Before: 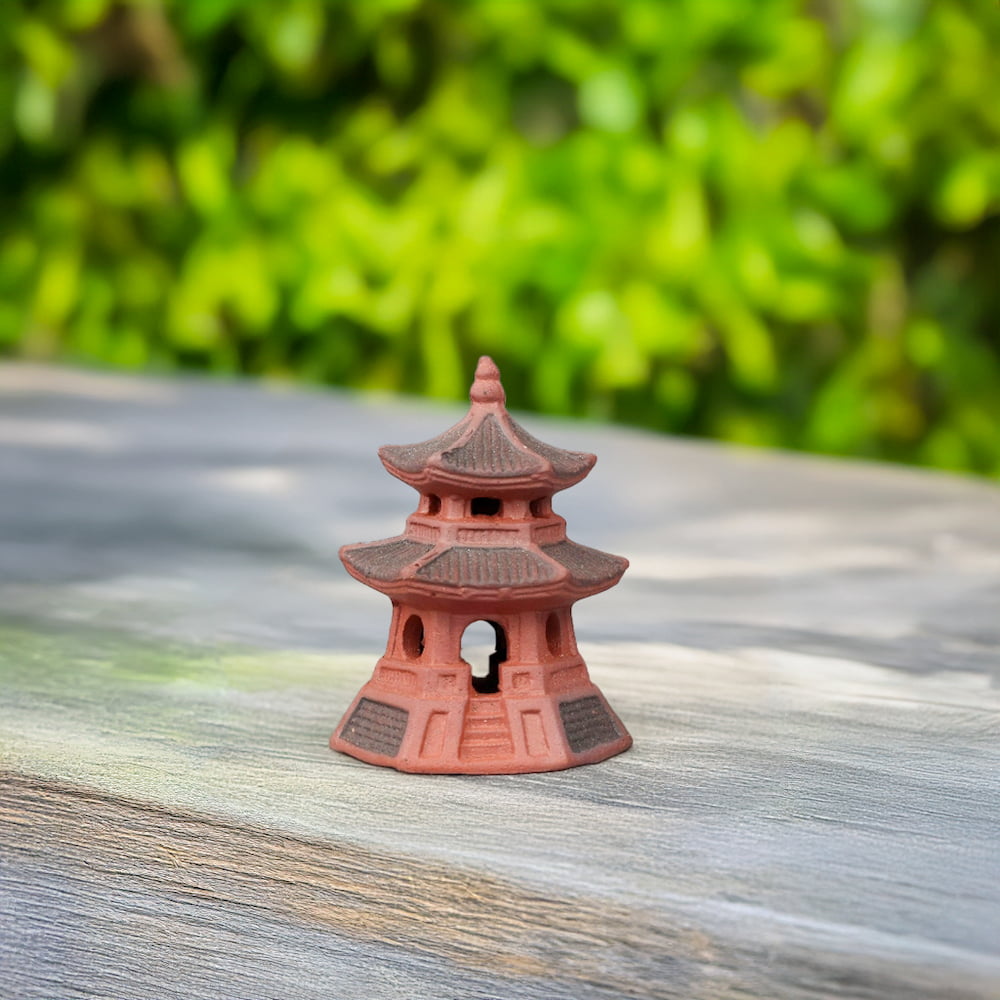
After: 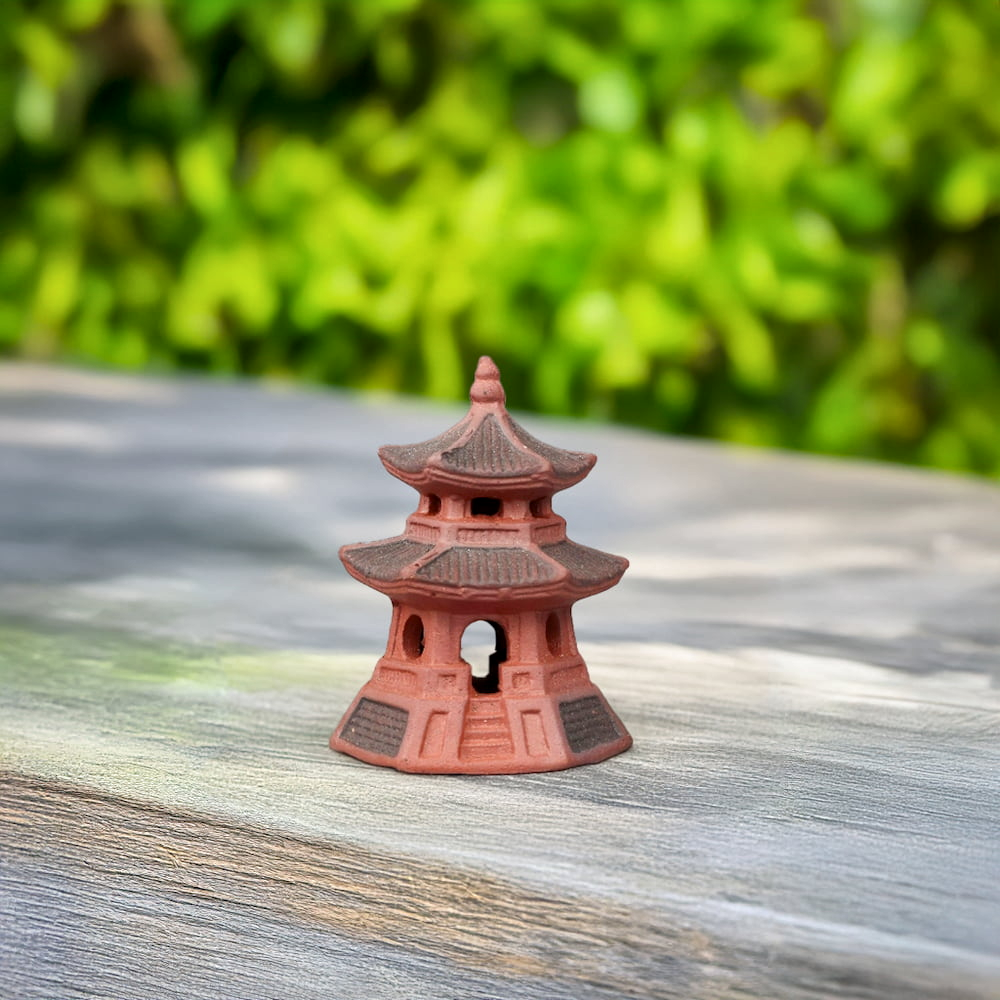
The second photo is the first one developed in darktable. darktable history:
local contrast: mode bilateral grid, contrast 21, coarseness 50, detail 130%, midtone range 0.2
